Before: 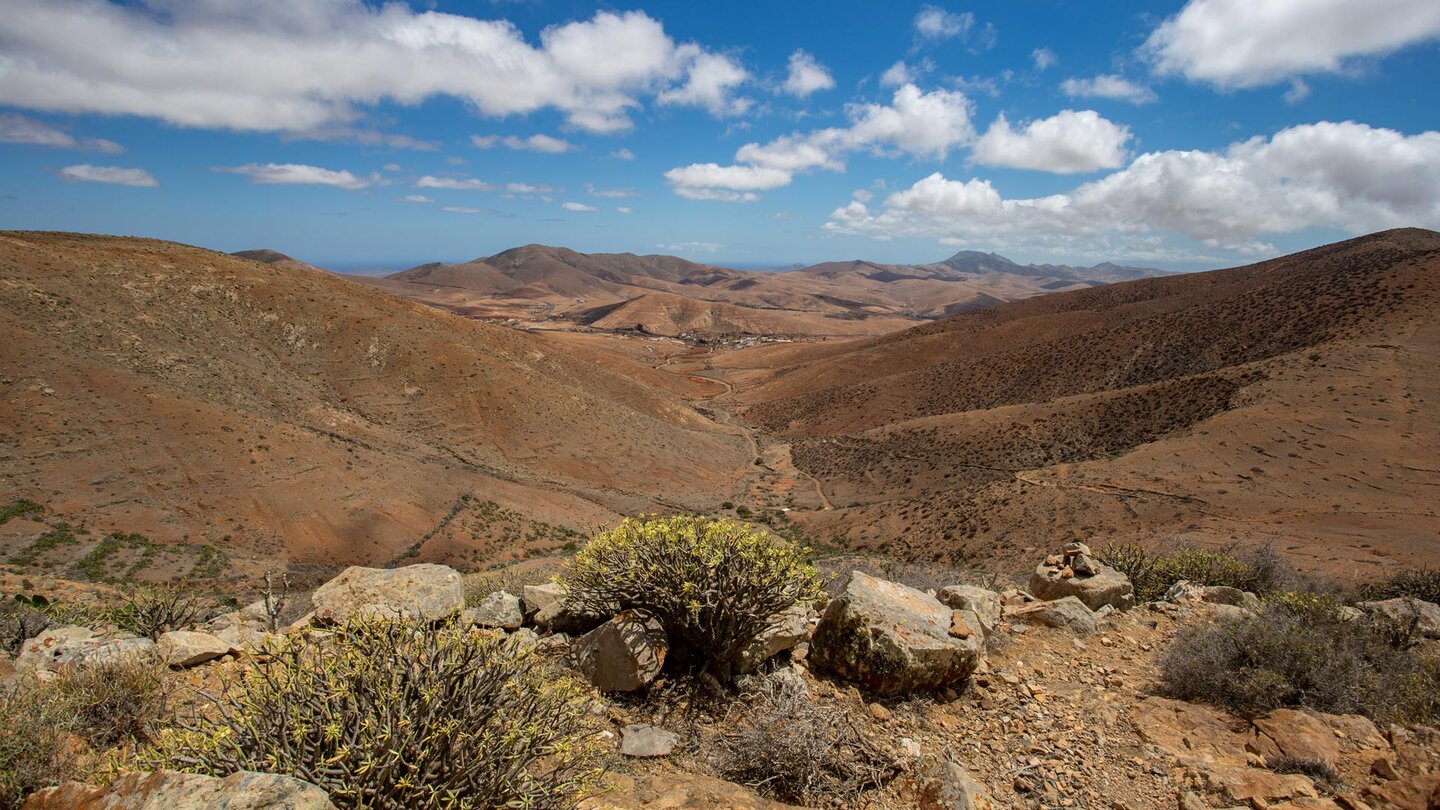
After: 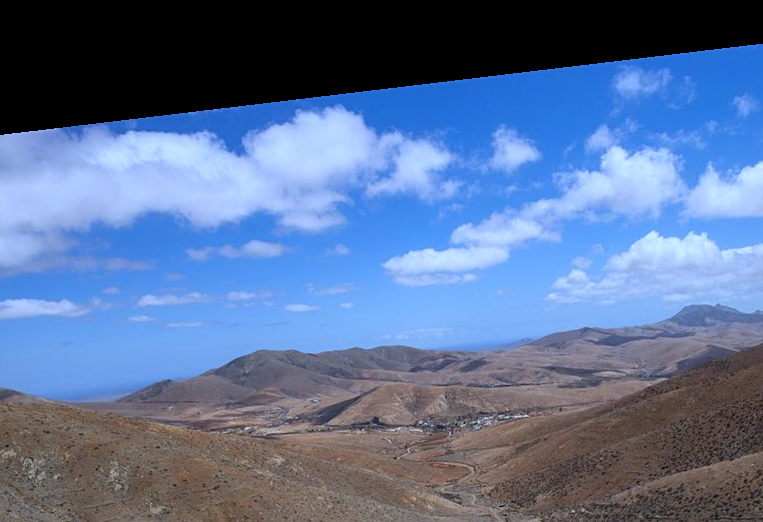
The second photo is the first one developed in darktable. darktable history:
white balance: red 0.871, blue 1.249
crop: left 19.556%, right 30.401%, bottom 46.458%
sharpen: amount 0.2
haze removal: strength -0.1, adaptive false
rotate and perspective: rotation -6.83°, automatic cropping off
